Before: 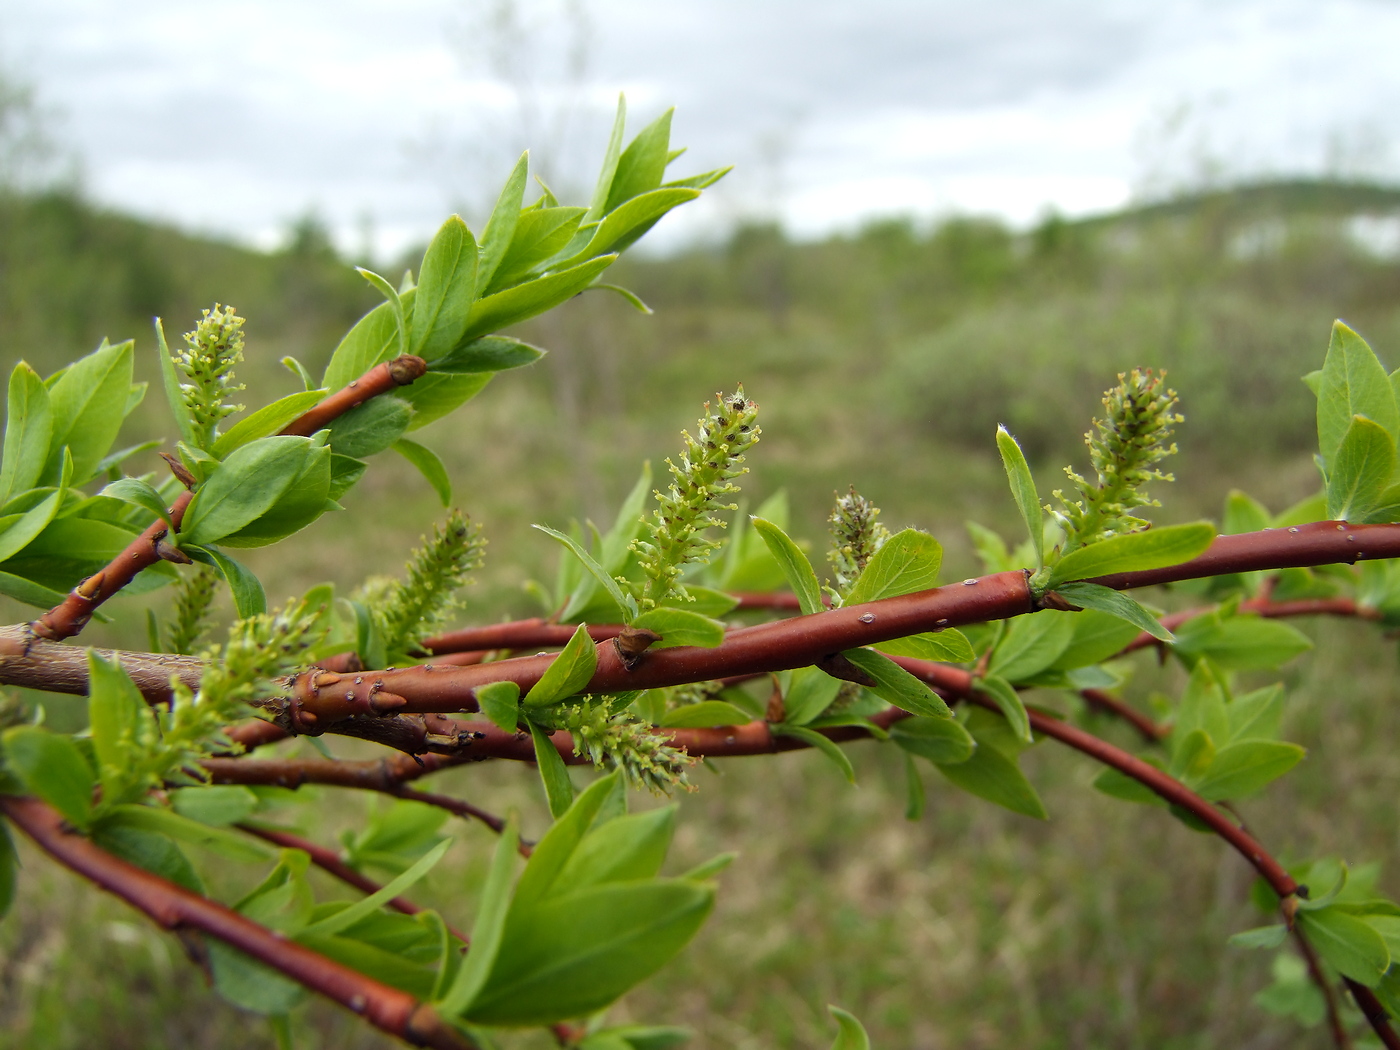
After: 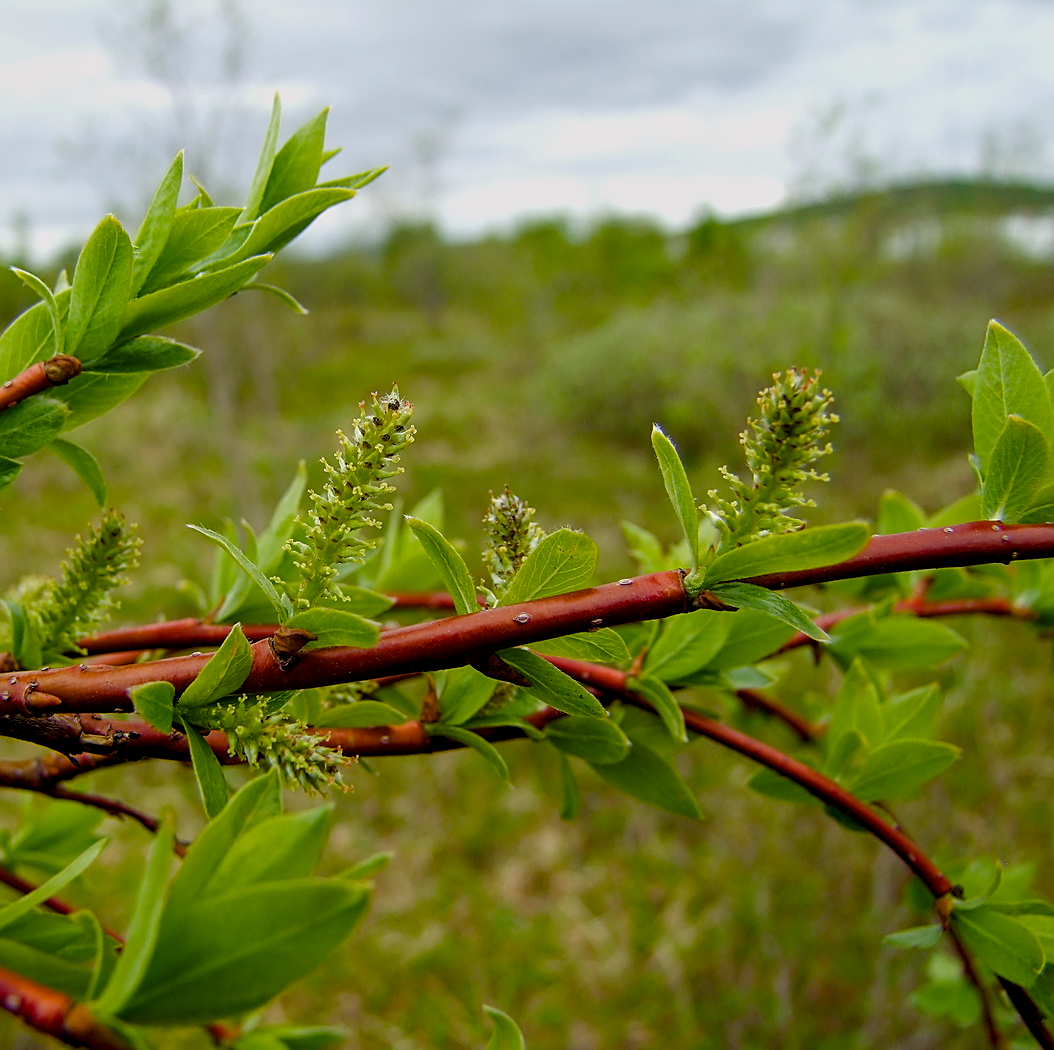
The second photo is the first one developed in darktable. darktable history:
local contrast: on, module defaults
color balance rgb: highlights gain › chroma 0.271%, highlights gain › hue 330.32°, perceptual saturation grading › global saturation 0.834%, perceptual saturation grading › mid-tones 6.226%, perceptual saturation grading › shadows 71.411%, contrast -10.126%
tone equalizer: on, module defaults
haze removal: compatibility mode true, adaptive false
sharpen: on, module defaults
exposure: black level correction 0.003, exposure 0.146 EV, compensate exposure bias true, compensate highlight preservation false
contrast brightness saturation: saturation -0.029
crop and rotate: left 24.695%
